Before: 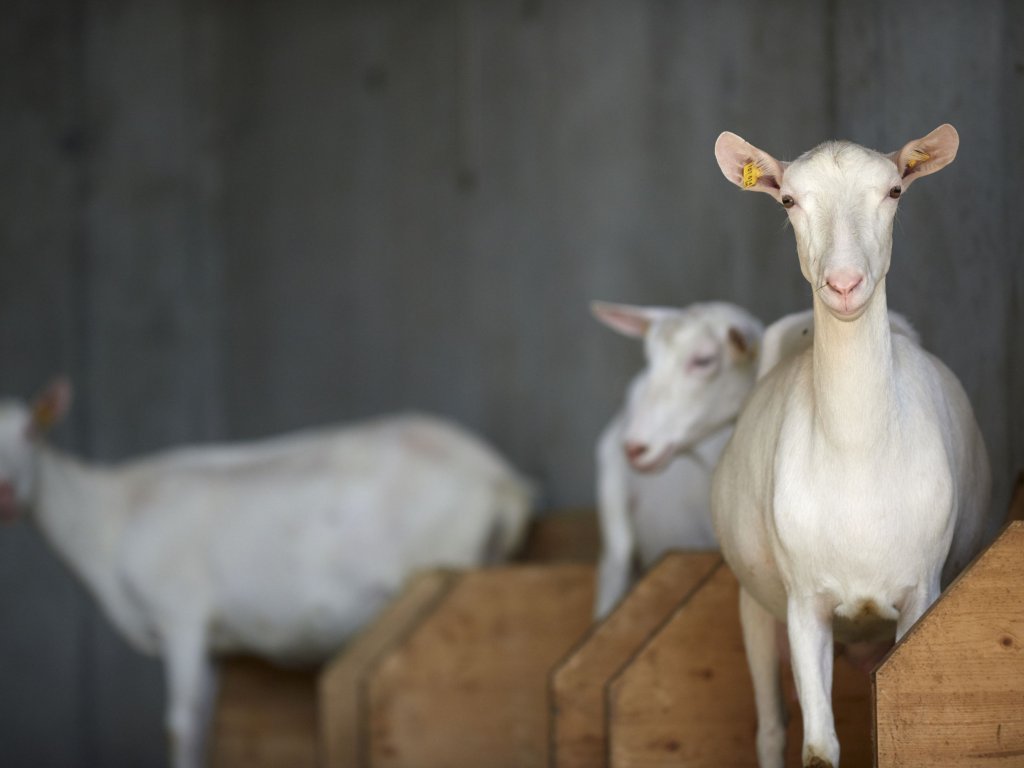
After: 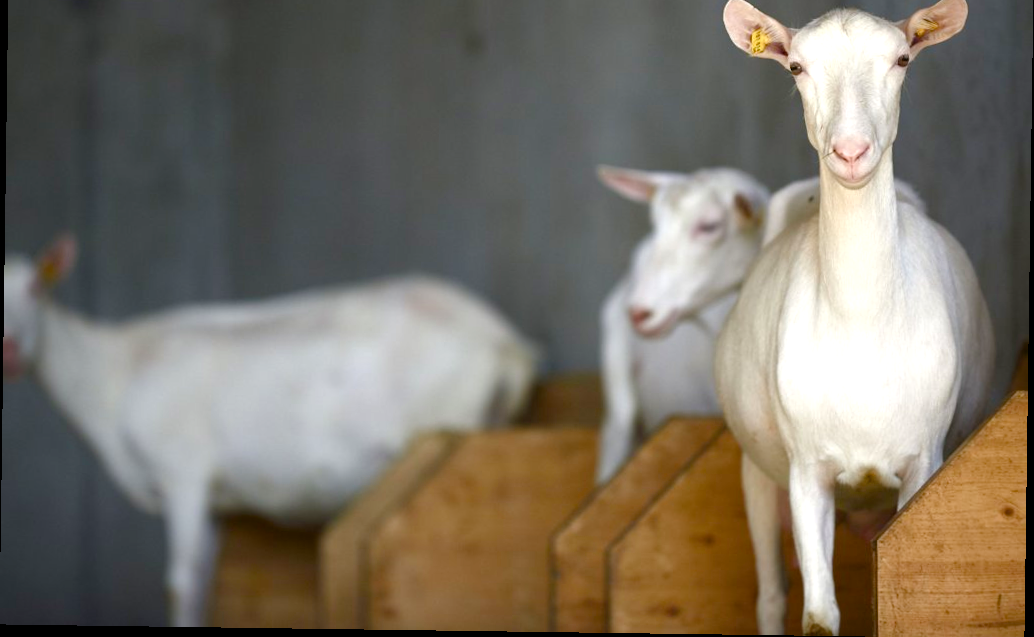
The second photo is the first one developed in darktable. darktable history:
tone equalizer: on, module defaults
rotate and perspective: rotation 0.8°, automatic cropping off
color balance rgb: perceptual saturation grading › global saturation 25%, perceptual saturation grading › highlights -50%, perceptual saturation grading › shadows 30%, perceptual brilliance grading › global brilliance 12%, global vibrance 20%
crop and rotate: top 18.507%
